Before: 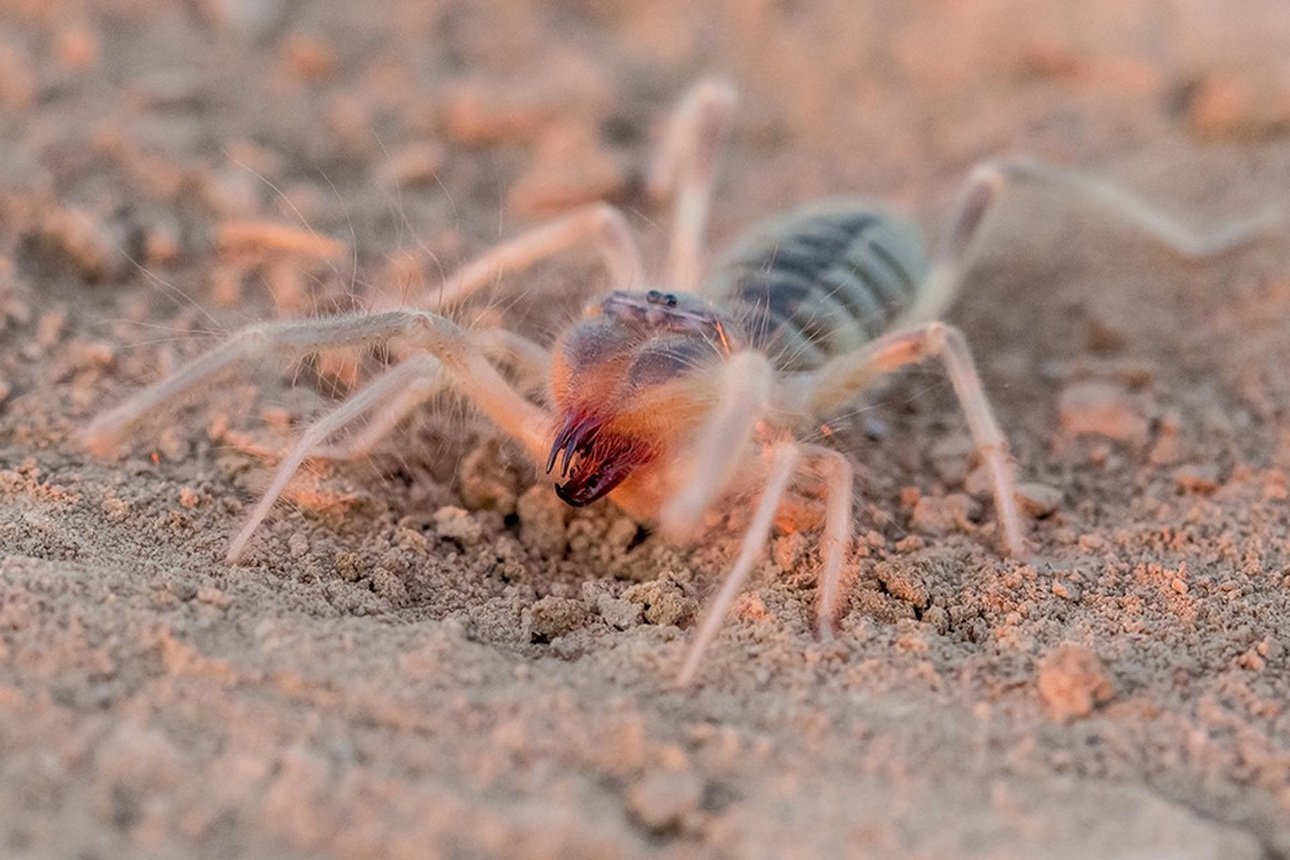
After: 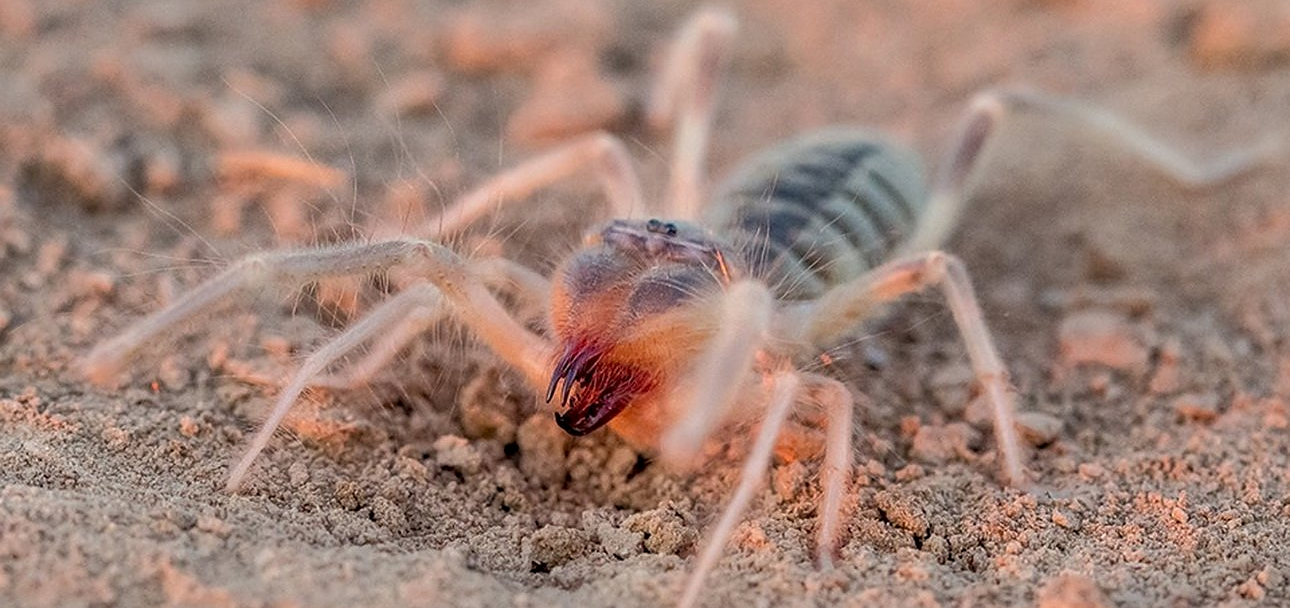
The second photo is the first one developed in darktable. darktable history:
sharpen: radius 1
crop and rotate: top 8.293%, bottom 20.996%
vibrance: vibrance 20%
local contrast: highlights 100%, shadows 100%, detail 120%, midtone range 0.2
vignetting: fall-off start 100%, fall-off radius 71%, brightness -0.434, saturation -0.2, width/height ratio 1.178, dithering 8-bit output, unbound false
